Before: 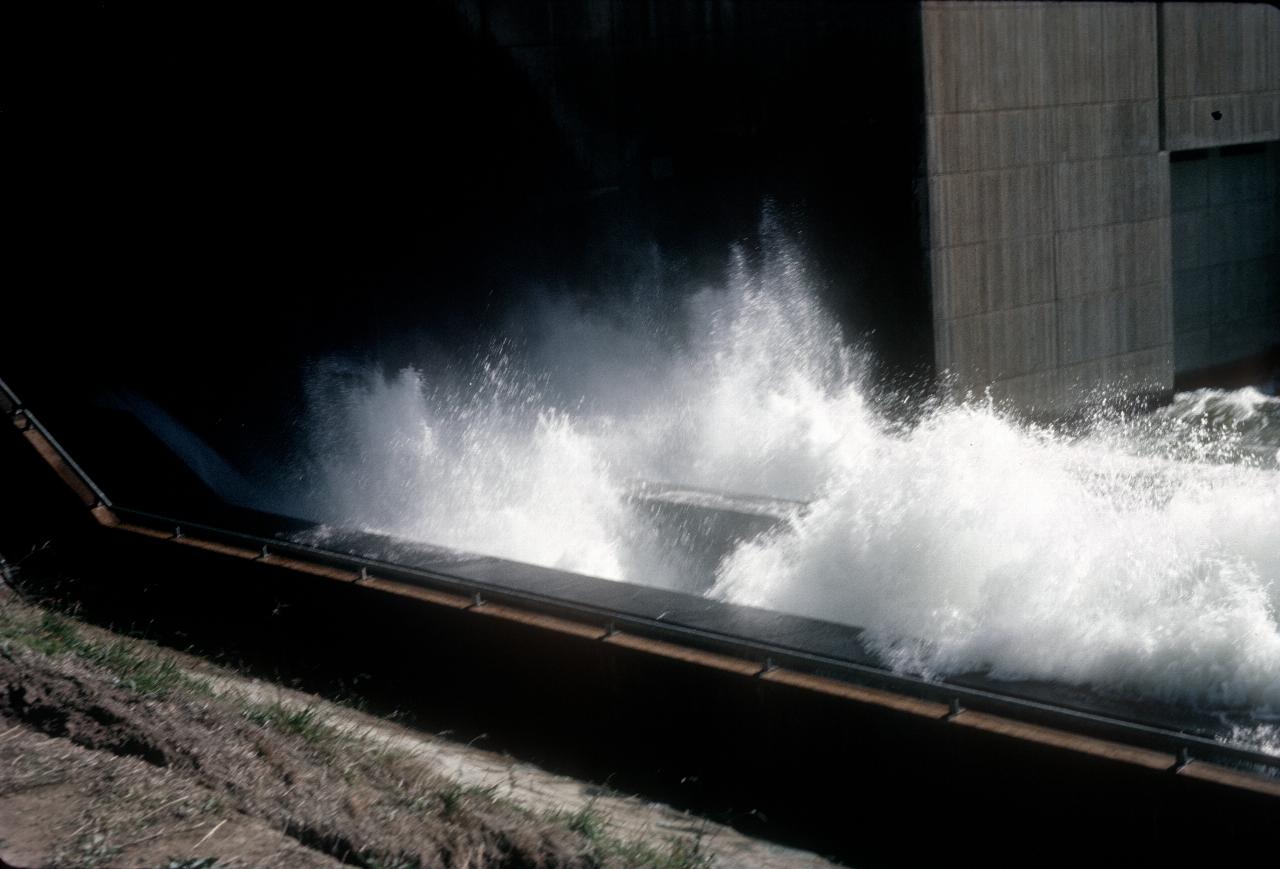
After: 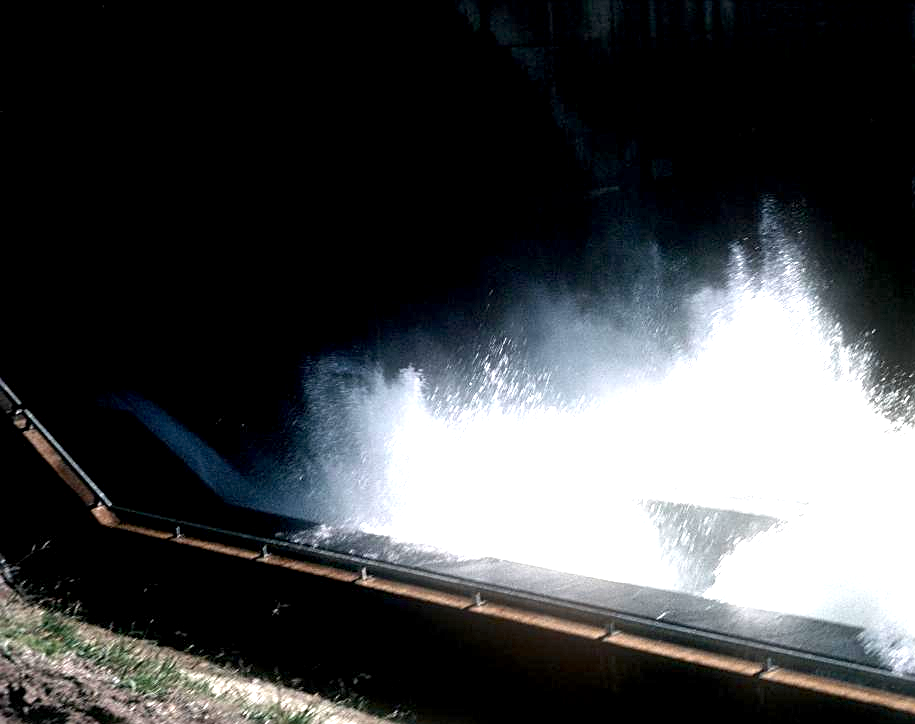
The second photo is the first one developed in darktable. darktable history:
sharpen: on, module defaults
crop: right 28.508%, bottom 16.633%
exposure: black level correction 0.001, exposure 1.848 EV, compensate exposure bias true, compensate highlight preservation false
